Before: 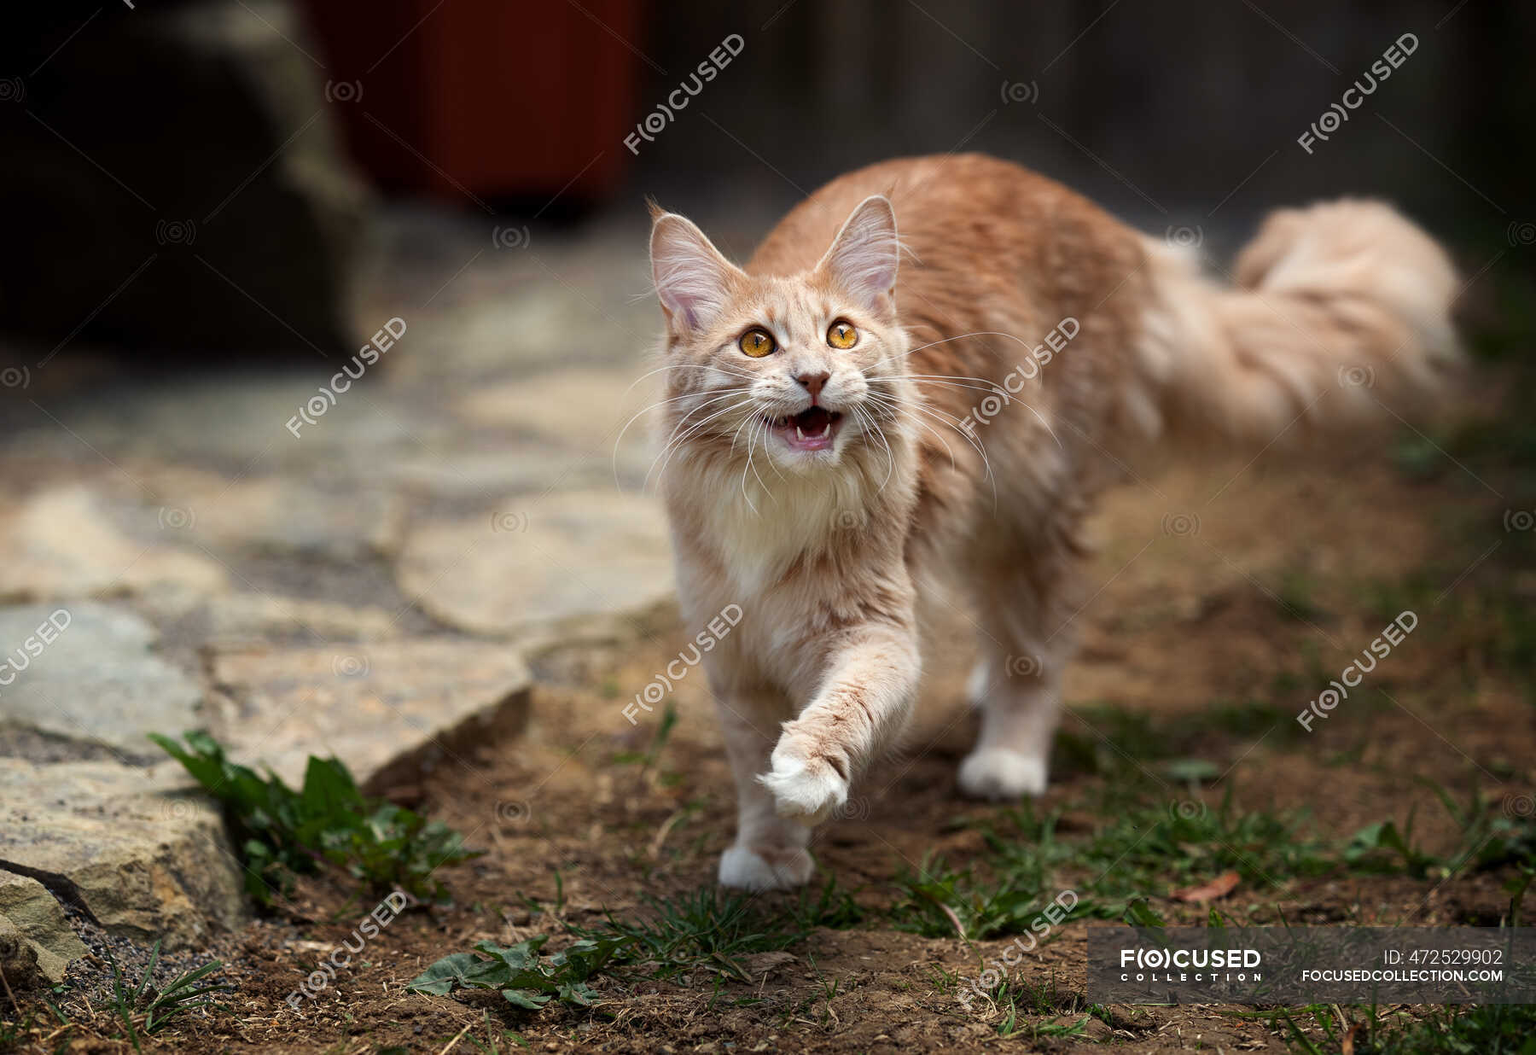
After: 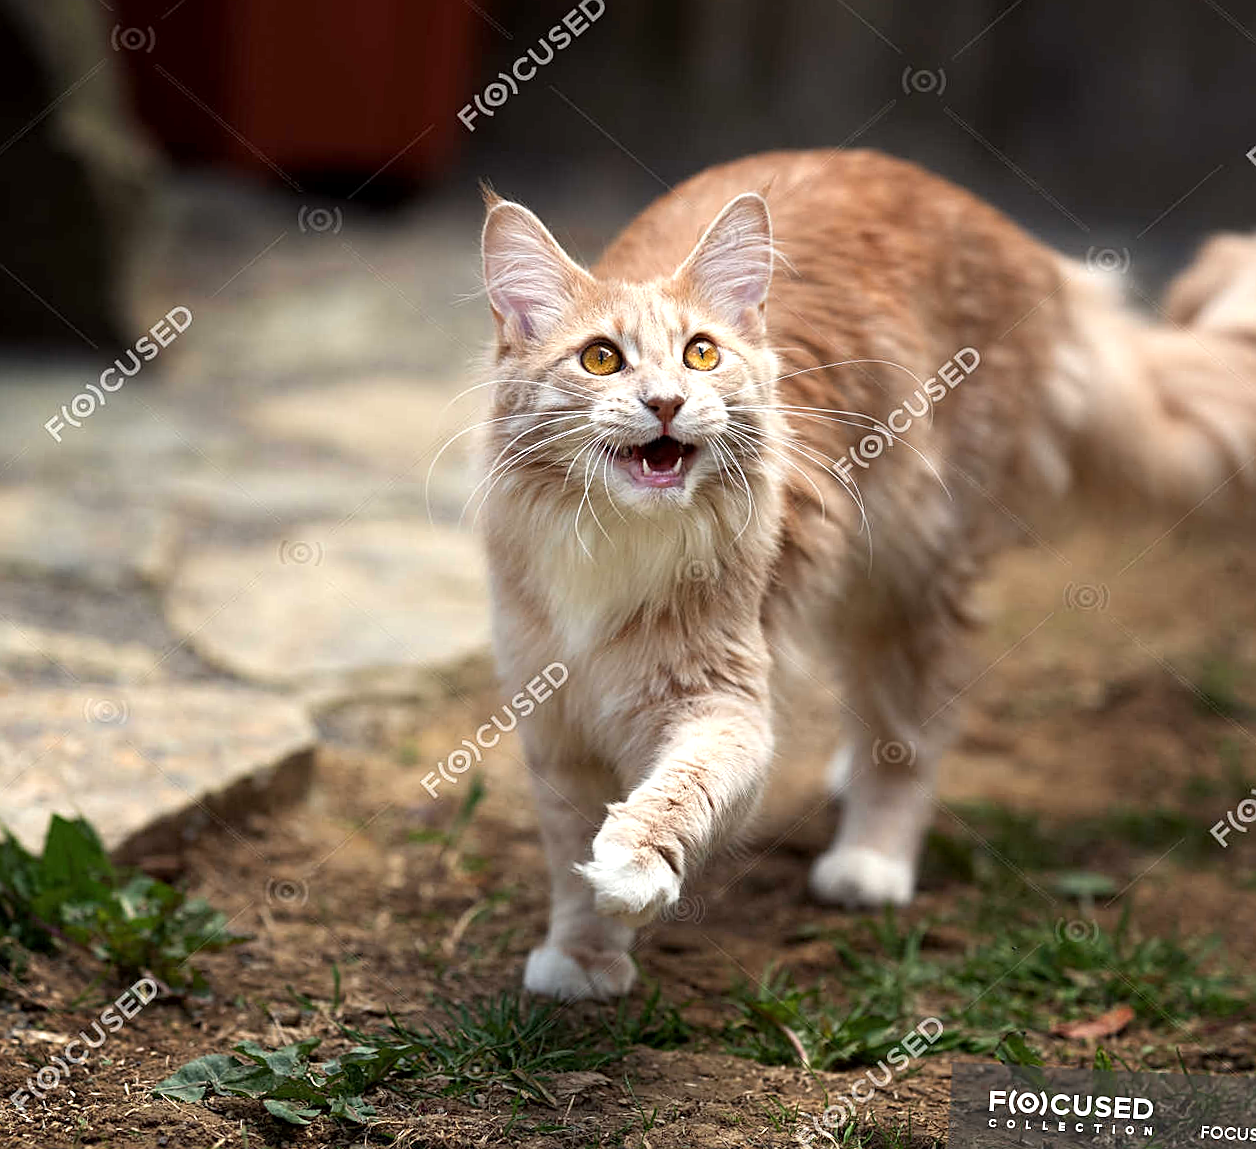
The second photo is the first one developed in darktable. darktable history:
sharpen: on, module defaults
contrast brightness saturation: saturation -0.062
crop and rotate: angle -2.98°, left 14.015%, top 0.028%, right 10.979%, bottom 0.07%
exposure: black level correction 0.001, exposure 0.498 EV, compensate highlight preservation false
